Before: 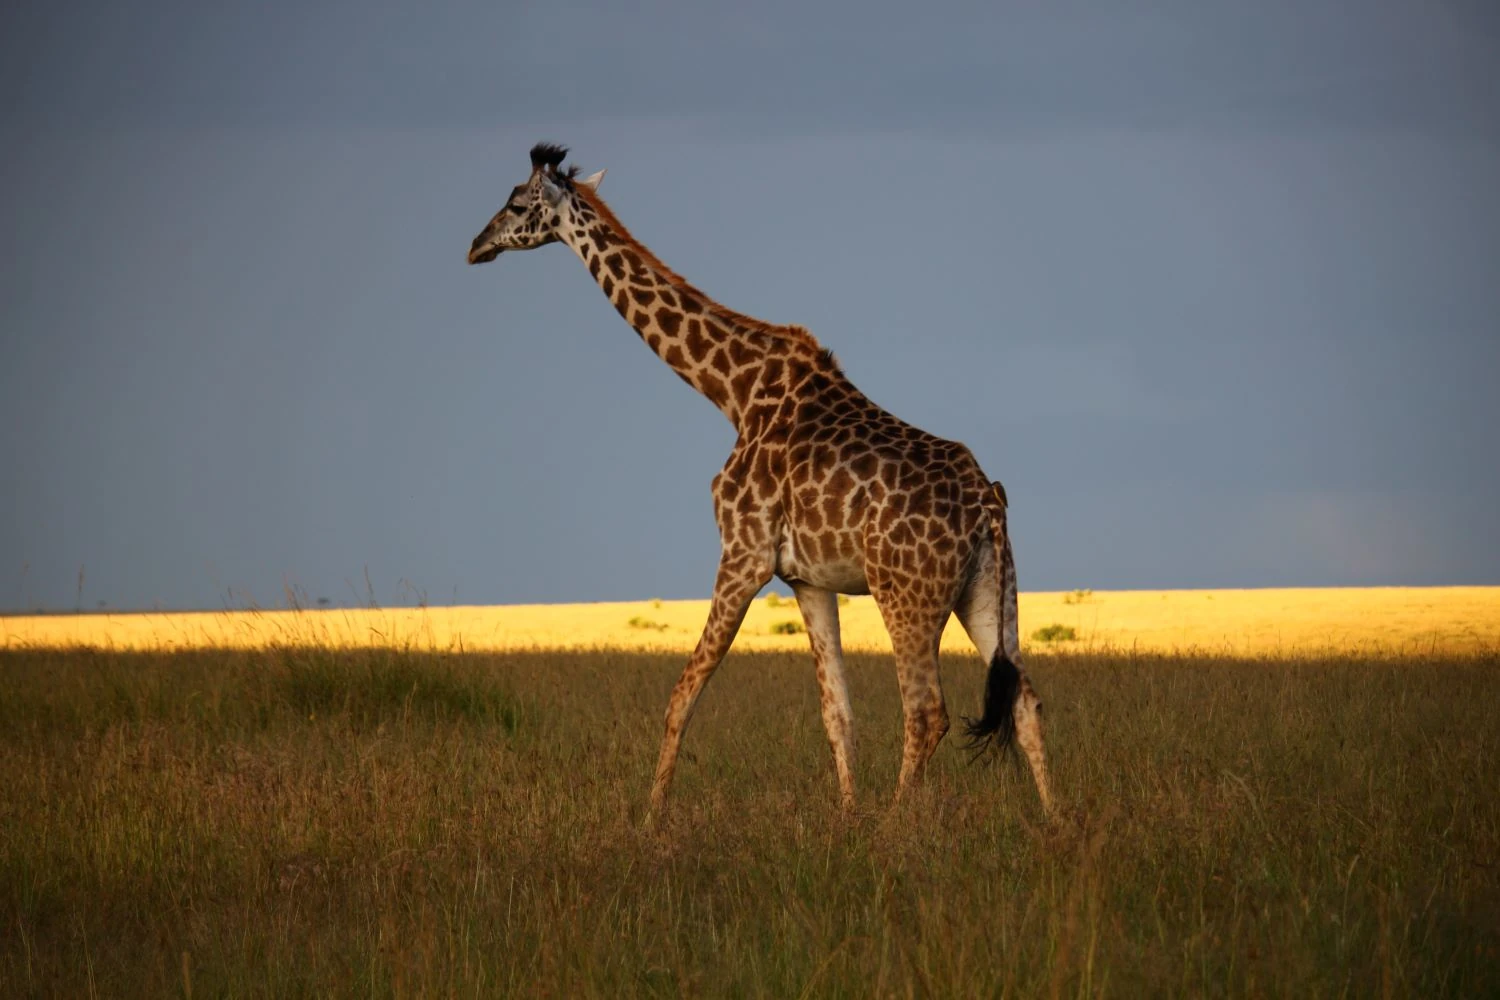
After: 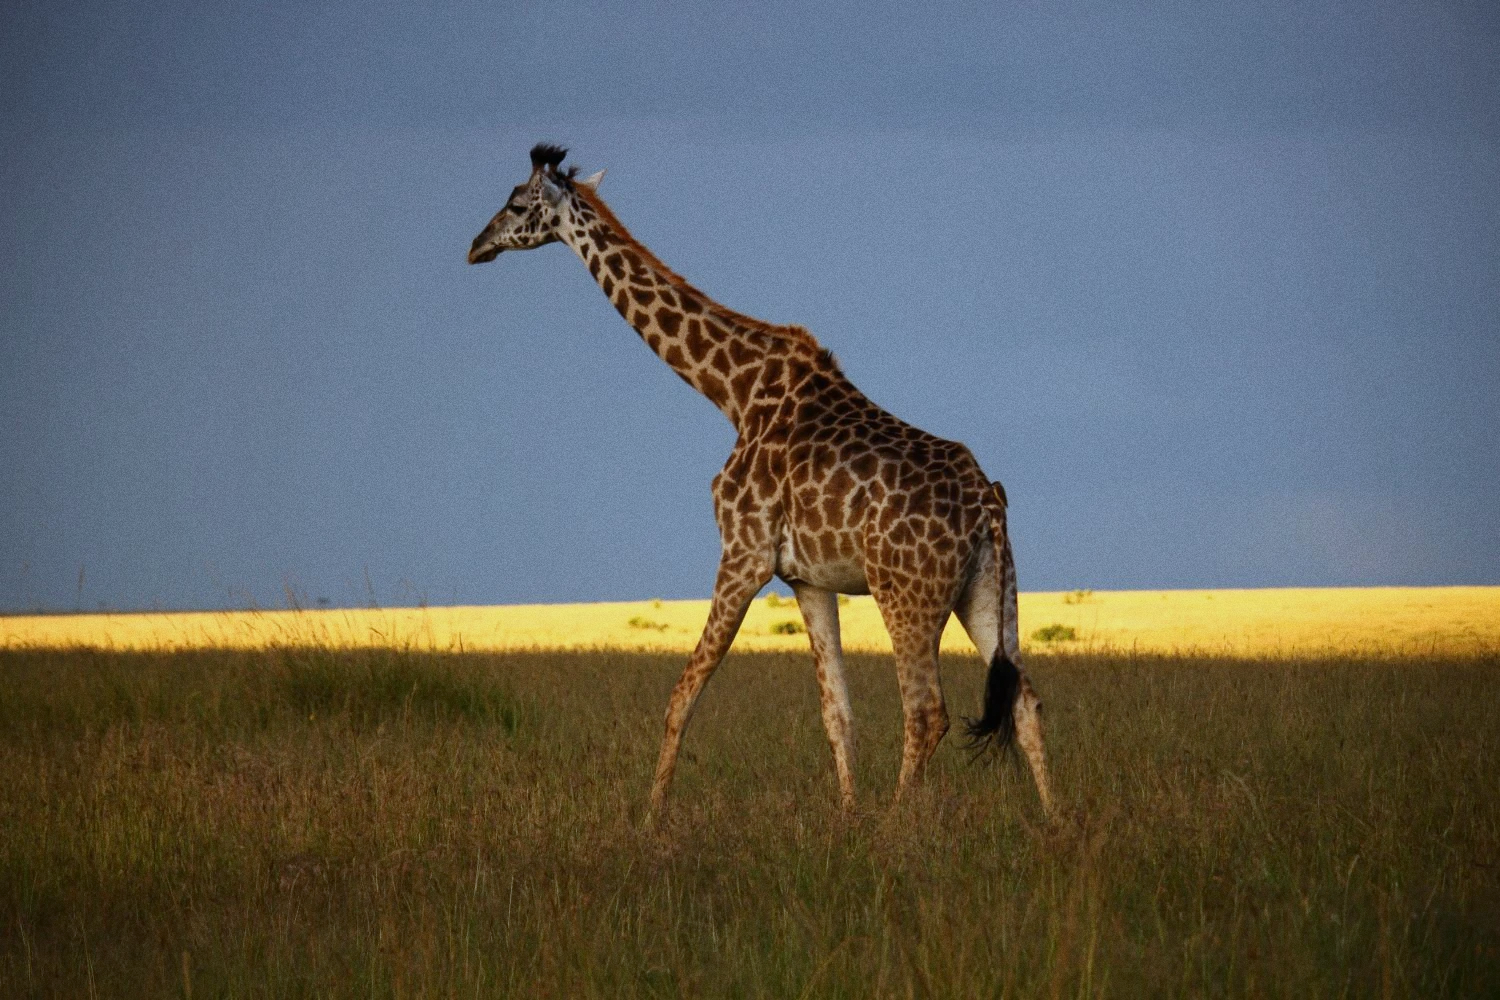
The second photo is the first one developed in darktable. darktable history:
white balance: red 0.924, blue 1.095
grain: coarseness 0.09 ISO
